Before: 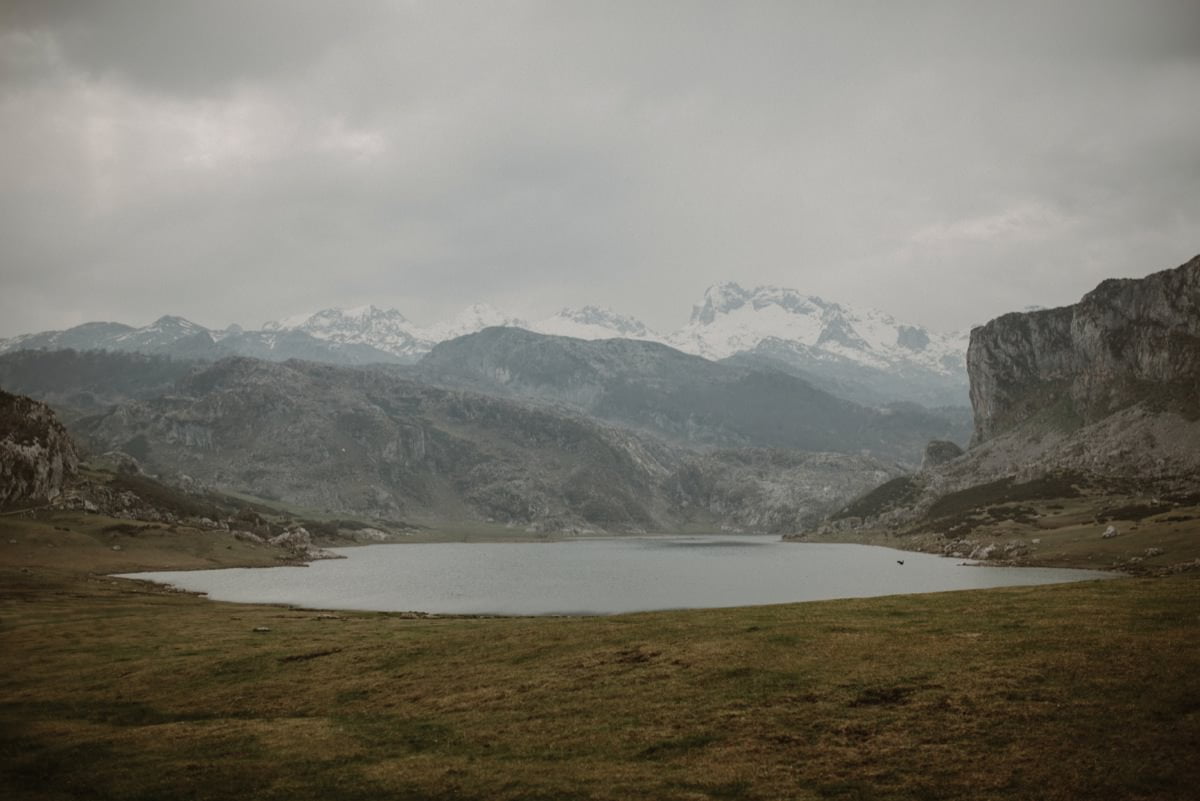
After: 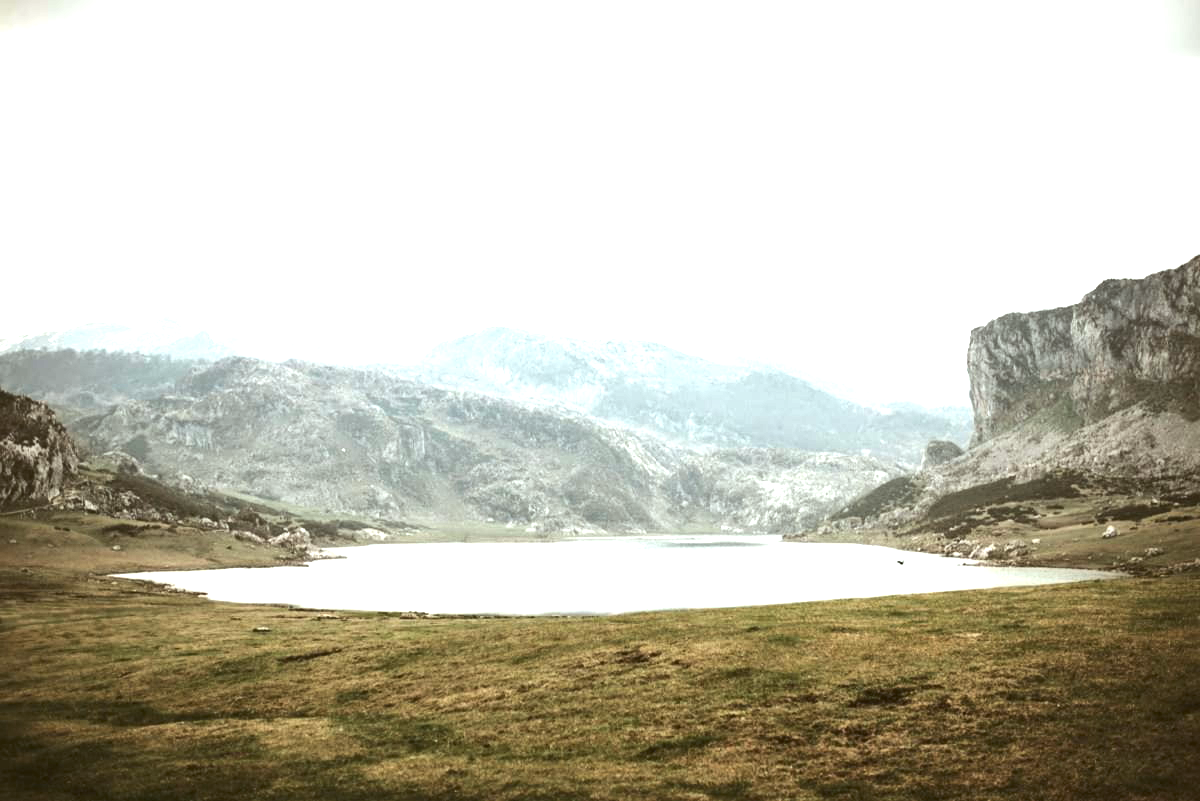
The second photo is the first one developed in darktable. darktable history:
local contrast: mode bilateral grid, contrast 25, coarseness 50, detail 123%, midtone range 0.2
tone equalizer: -8 EV -0.75 EV, -7 EV -0.7 EV, -6 EV -0.6 EV, -5 EV -0.4 EV, -3 EV 0.4 EV, -2 EV 0.6 EV, -1 EV 0.7 EV, +0 EV 0.75 EV, edges refinement/feathering 500, mask exposure compensation -1.57 EV, preserve details no
exposure: black level correction 0, exposure 1.7 EV, compensate exposure bias true, compensate highlight preservation false
color balance: lift [1.004, 1.002, 1.002, 0.998], gamma [1, 1.007, 1.002, 0.993], gain [1, 0.977, 1.013, 1.023], contrast -3.64%
